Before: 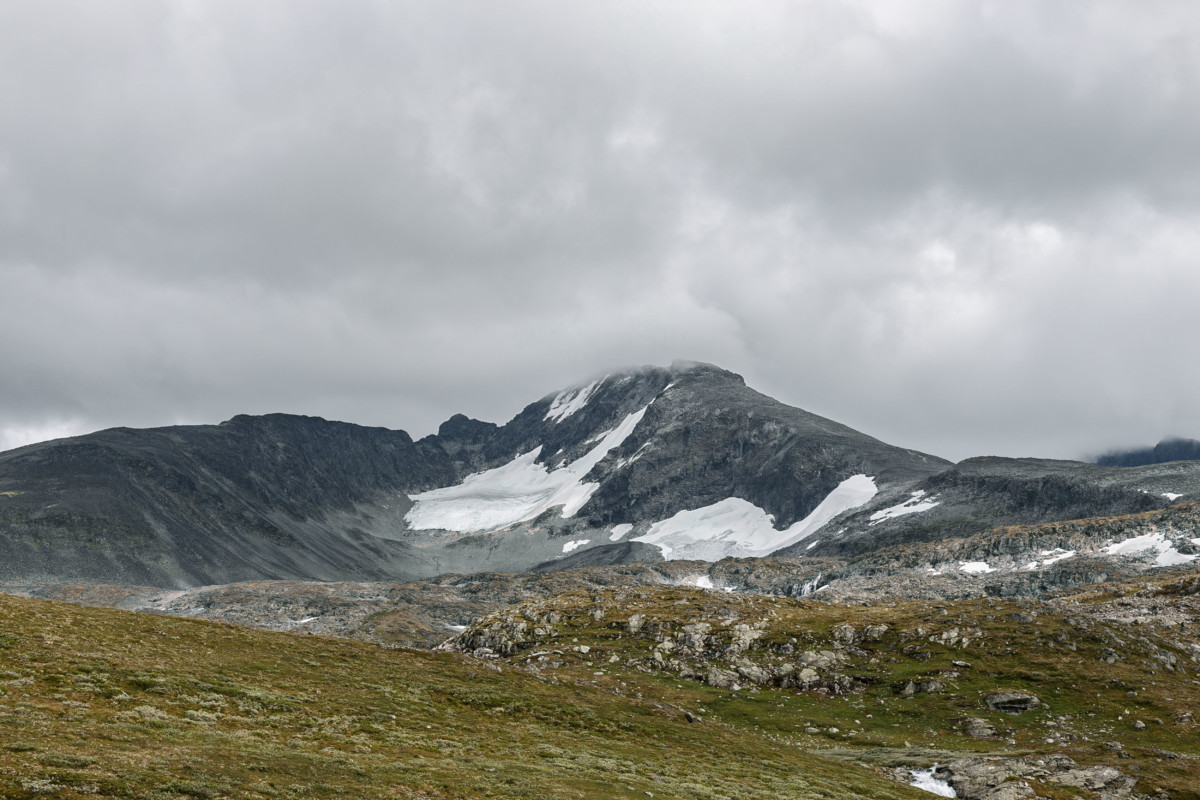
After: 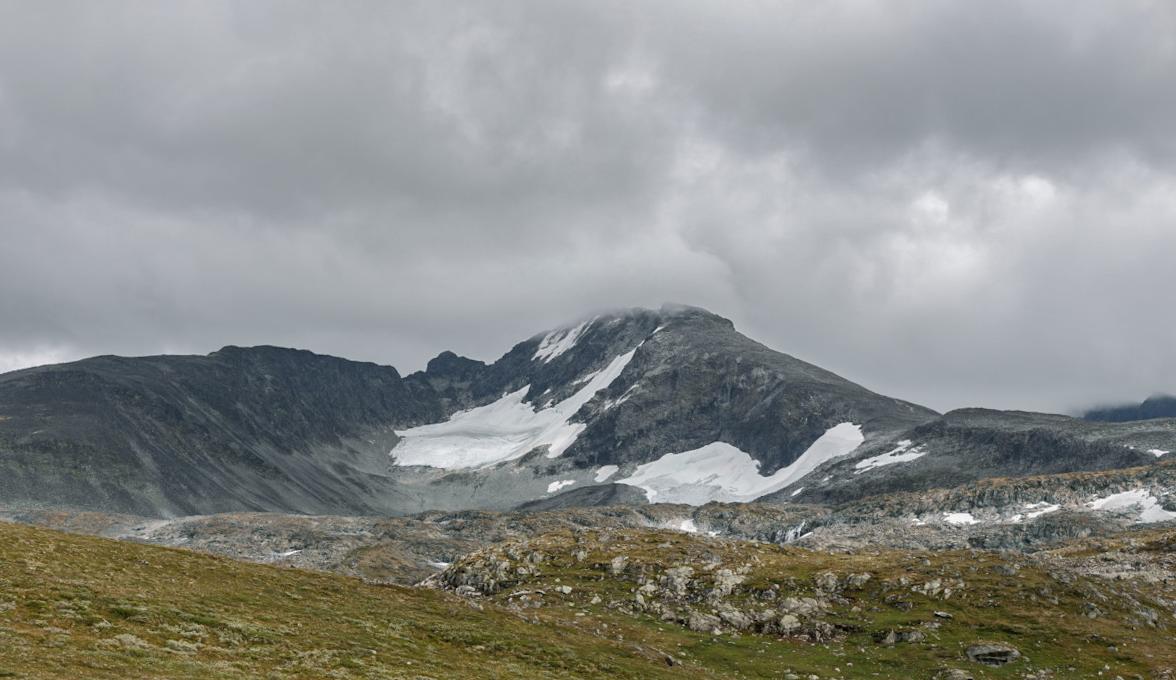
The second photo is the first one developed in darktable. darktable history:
rotate and perspective: rotation 1.57°, crop left 0.018, crop right 0.982, crop top 0.039, crop bottom 0.961
white balance: emerald 1
crop and rotate: top 5.609%, bottom 5.609%
shadows and highlights: on, module defaults
